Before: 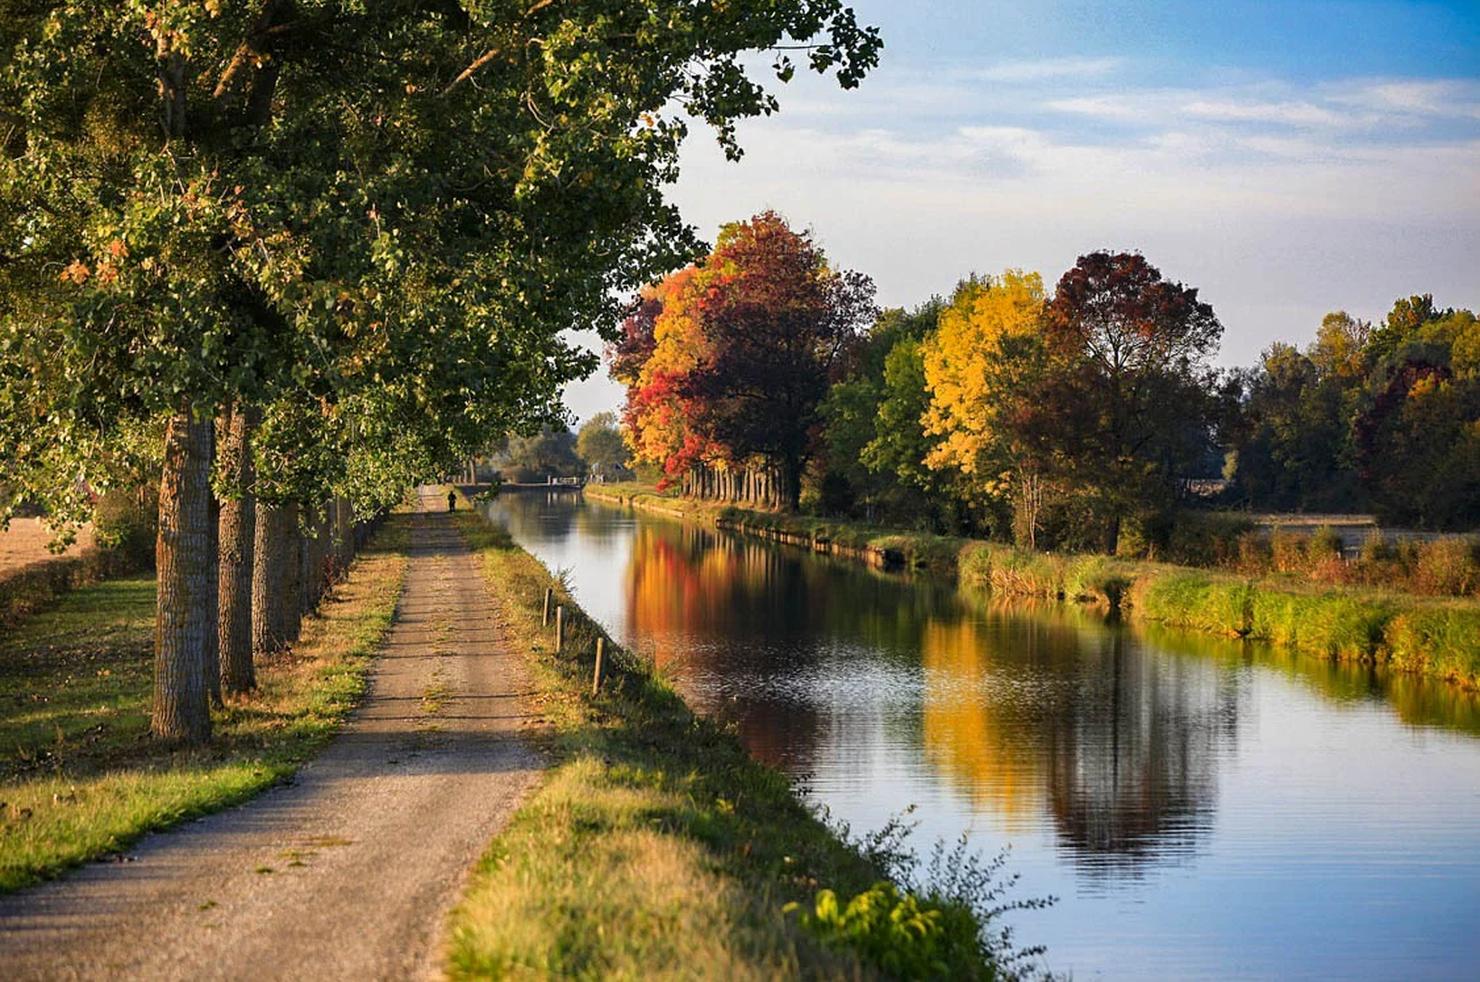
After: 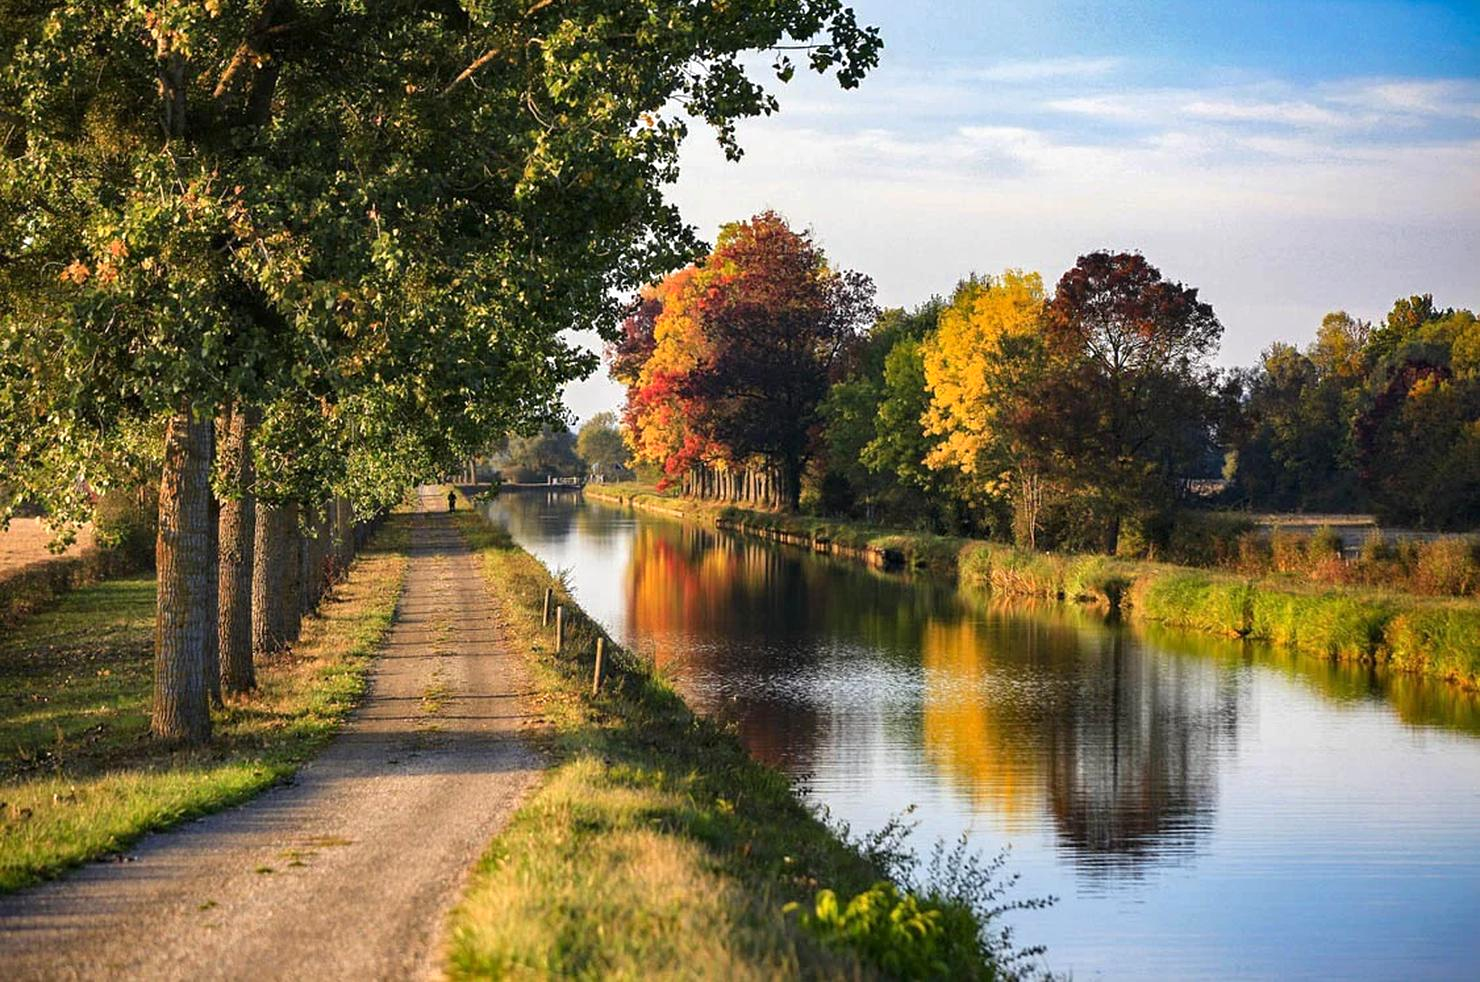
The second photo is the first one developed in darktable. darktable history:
exposure: exposure 0.202 EV, compensate exposure bias true, compensate highlight preservation false
